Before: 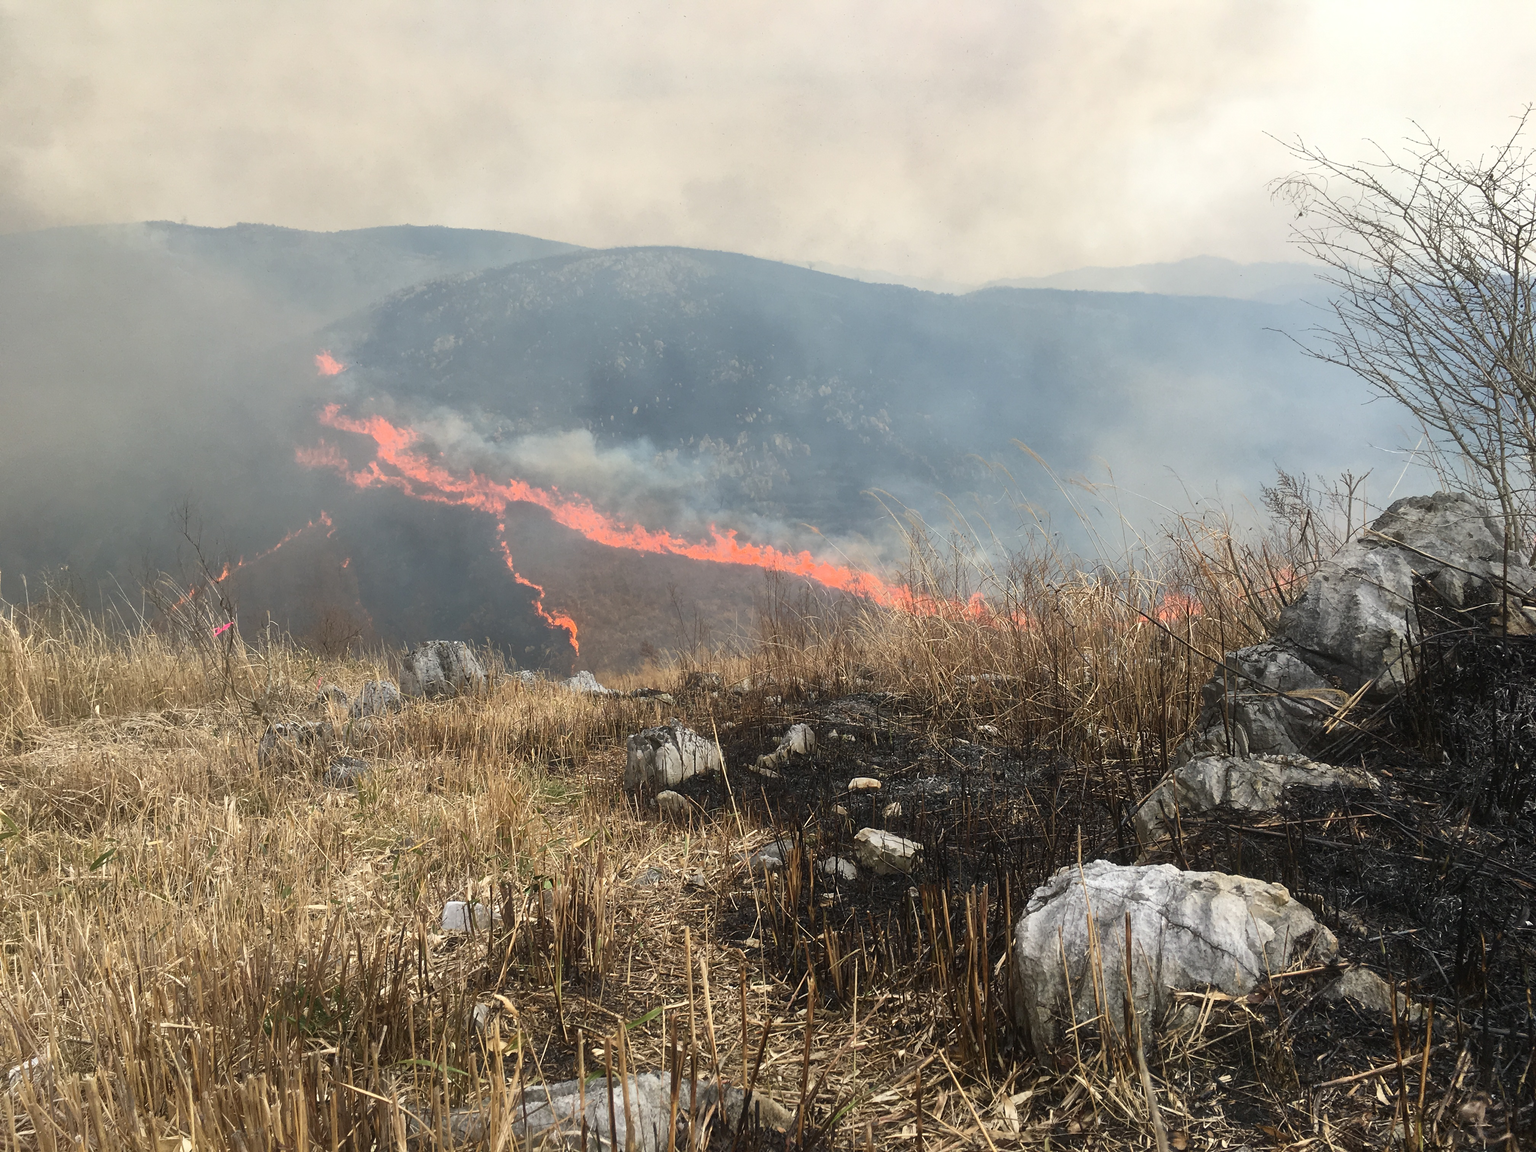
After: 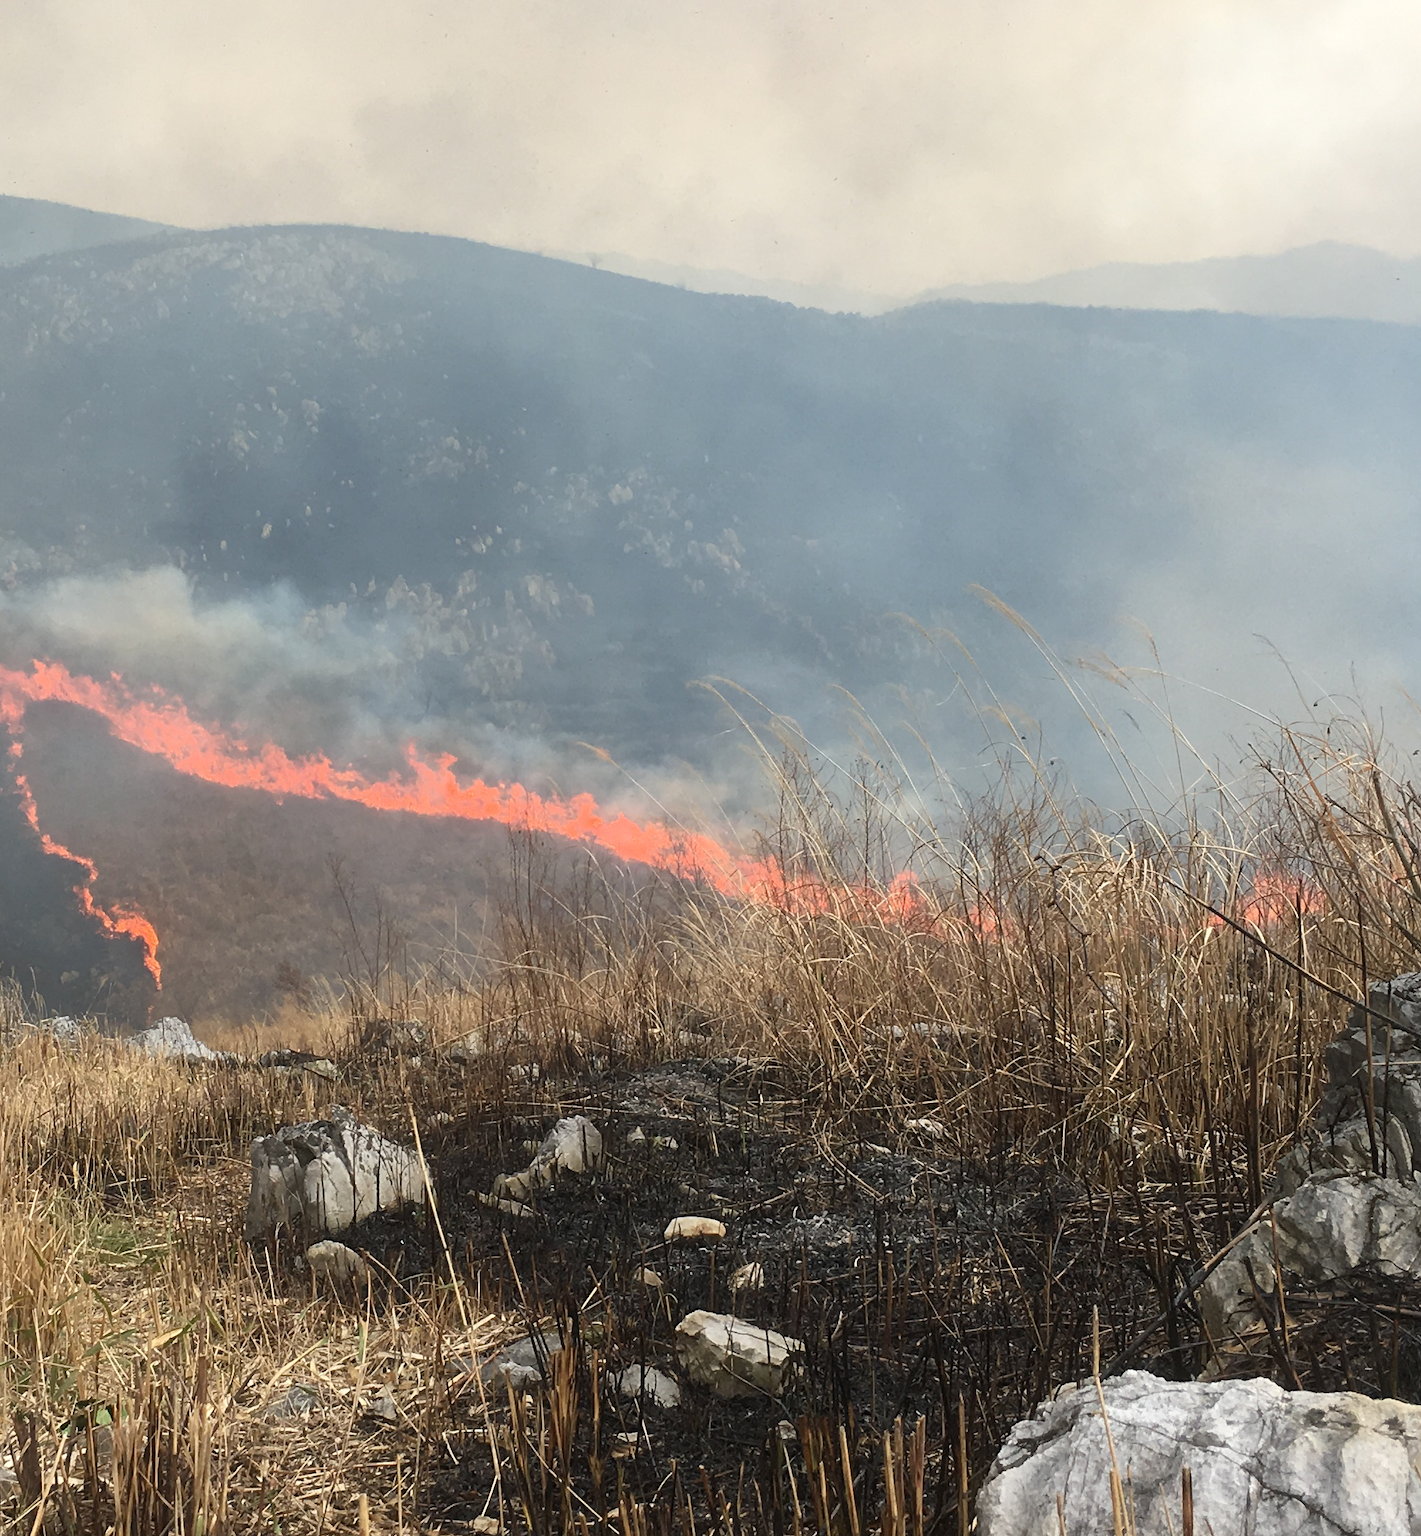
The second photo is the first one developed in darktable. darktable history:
crop: left 32.075%, top 10.976%, right 18.355%, bottom 17.596%
tone equalizer: on, module defaults
